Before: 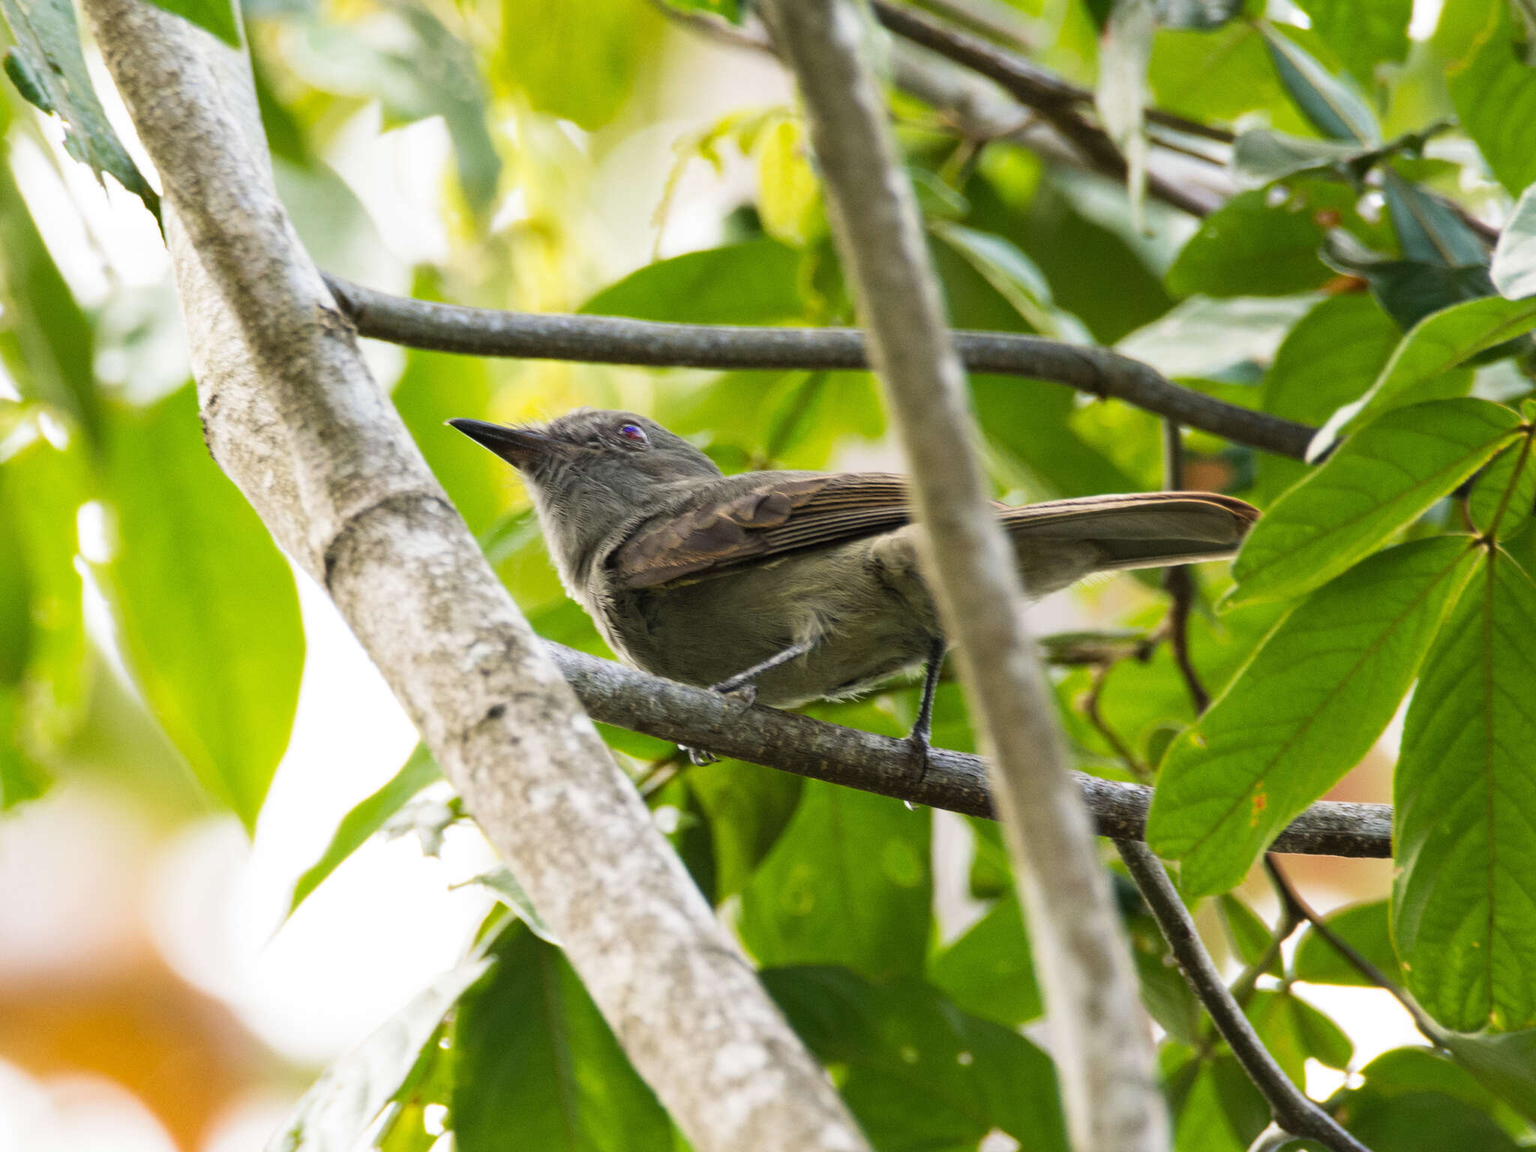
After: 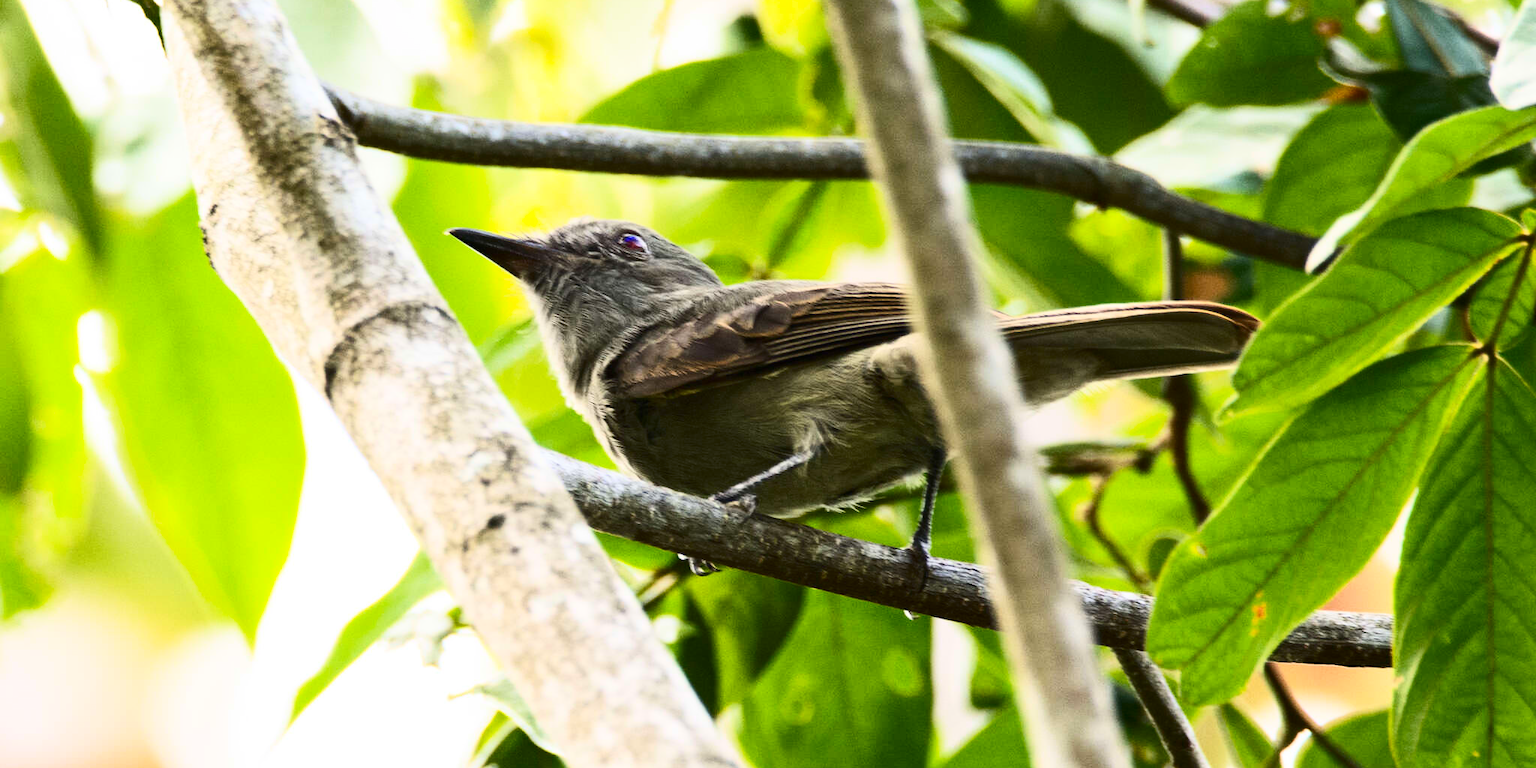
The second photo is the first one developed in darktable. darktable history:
contrast brightness saturation: contrast 0.396, brightness 0.104, saturation 0.206
crop: top 16.561%, bottom 16.764%
